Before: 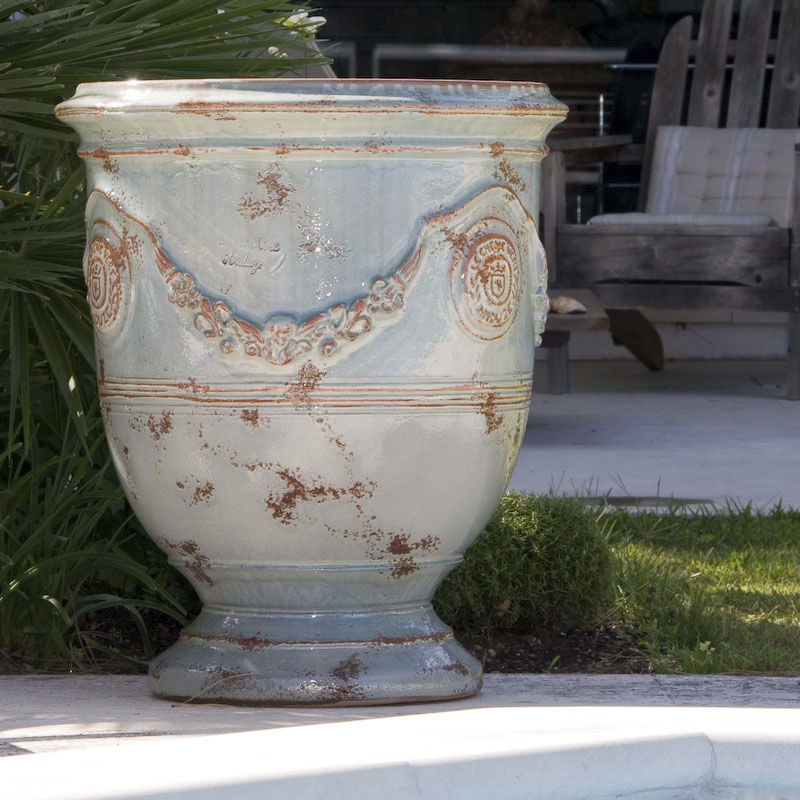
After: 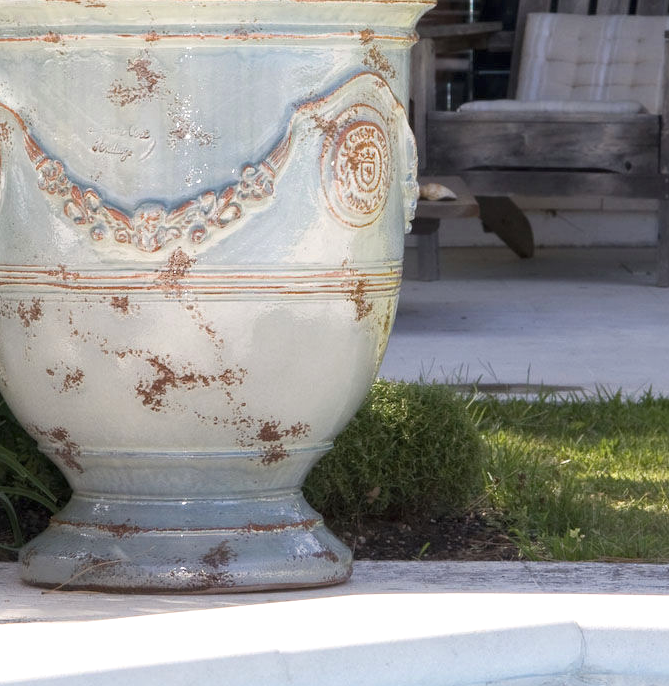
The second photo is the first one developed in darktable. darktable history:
exposure: black level correction 0, exposure 0.4 EV, compensate exposure bias true, compensate highlight preservation false
crop: left 16.315%, top 14.246%
